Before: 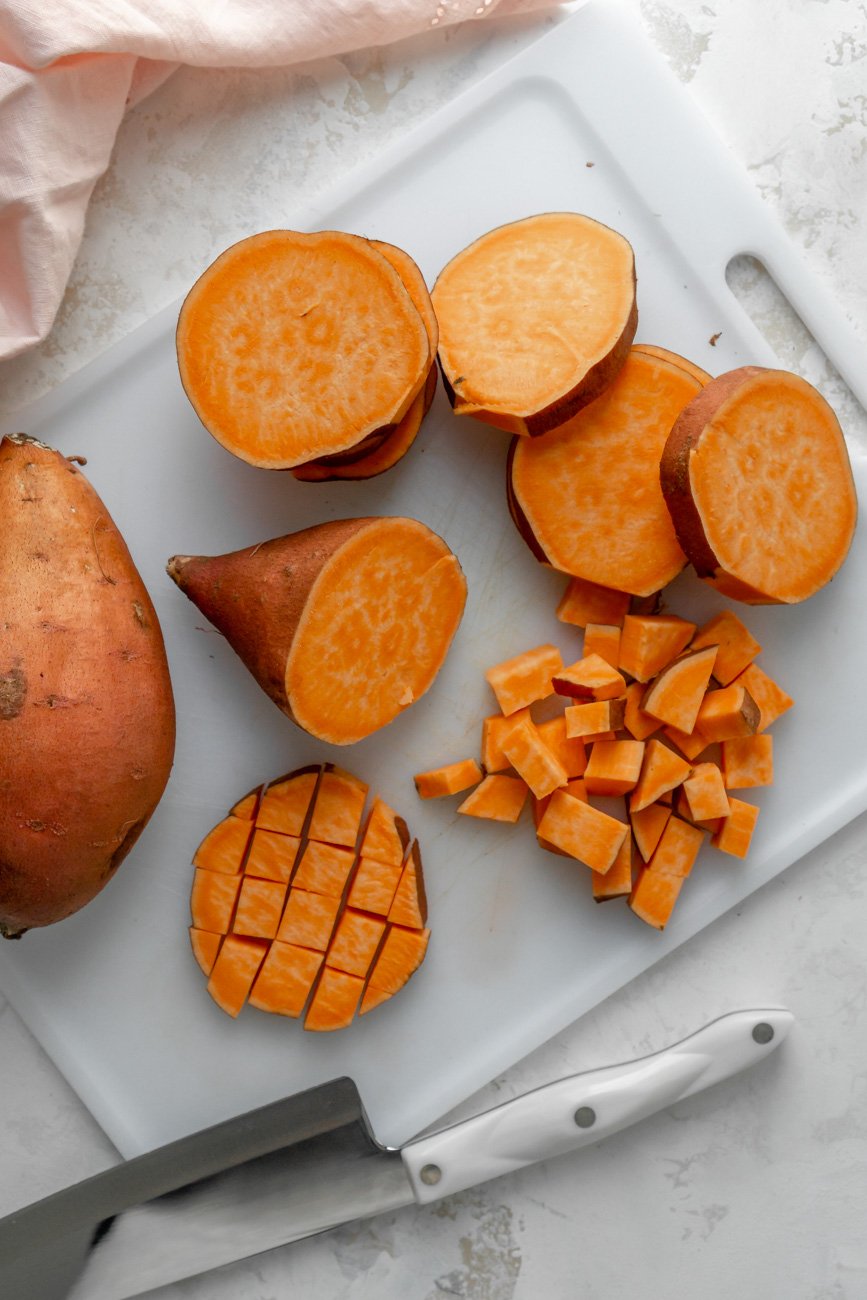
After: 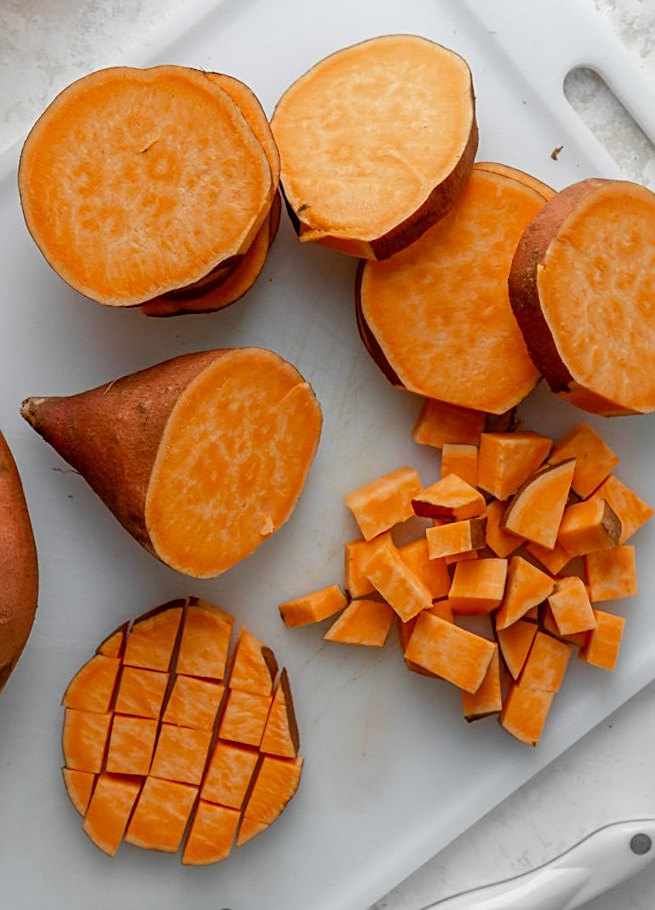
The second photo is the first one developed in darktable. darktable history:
sharpen: on, module defaults
crop: left 16.768%, top 8.653%, right 8.362%, bottom 12.485%
rotate and perspective: rotation -3°, crop left 0.031, crop right 0.968, crop top 0.07, crop bottom 0.93
